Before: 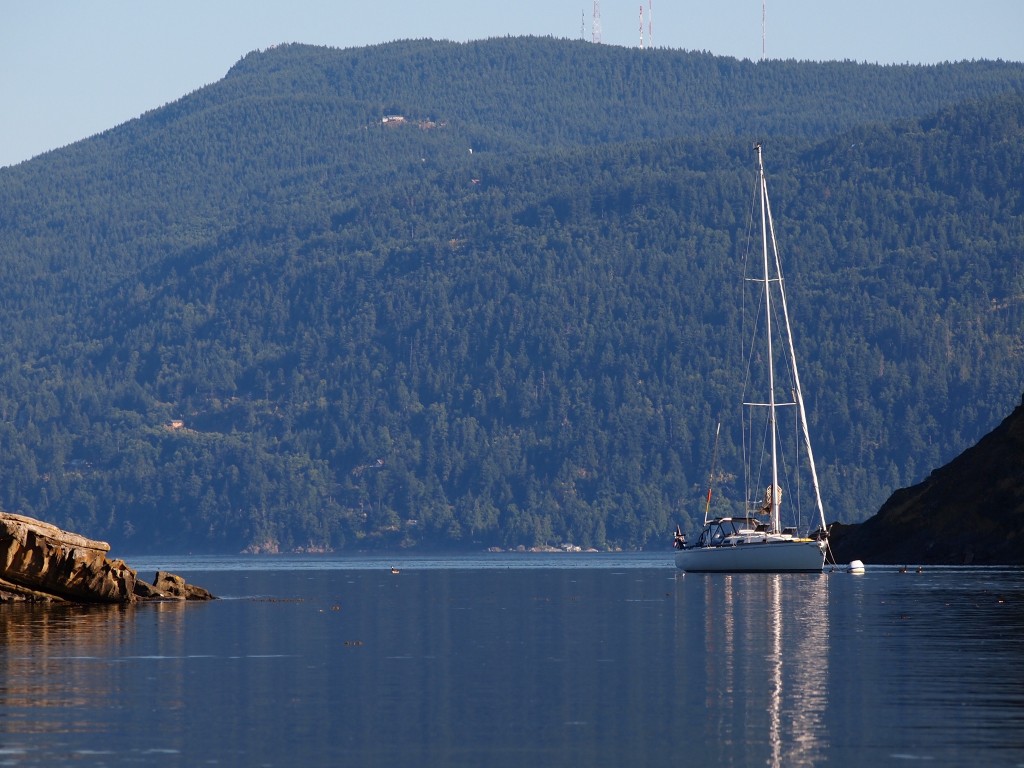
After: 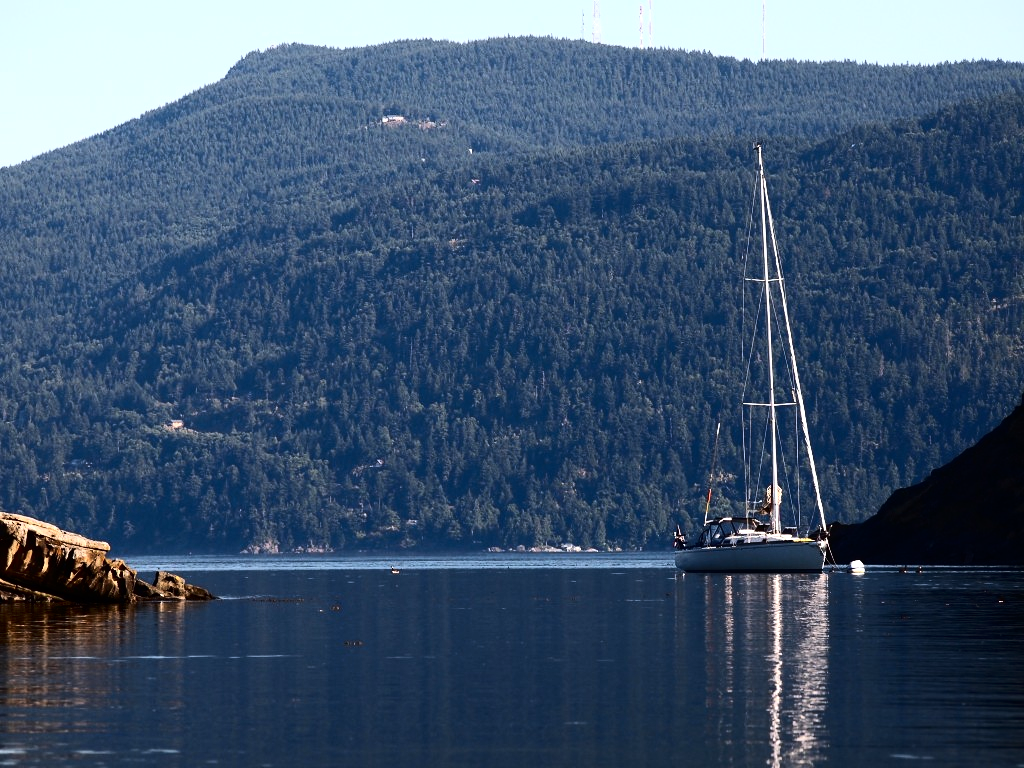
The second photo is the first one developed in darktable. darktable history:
tone equalizer: -8 EV -0.75 EV, -7 EV -0.7 EV, -6 EV -0.6 EV, -5 EV -0.4 EV, -3 EV 0.4 EV, -2 EV 0.6 EV, -1 EV 0.7 EV, +0 EV 0.75 EV, edges refinement/feathering 500, mask exposure compensation -1.57 EV, preserve details no
contrast brightness saturation: contrast 0.28
